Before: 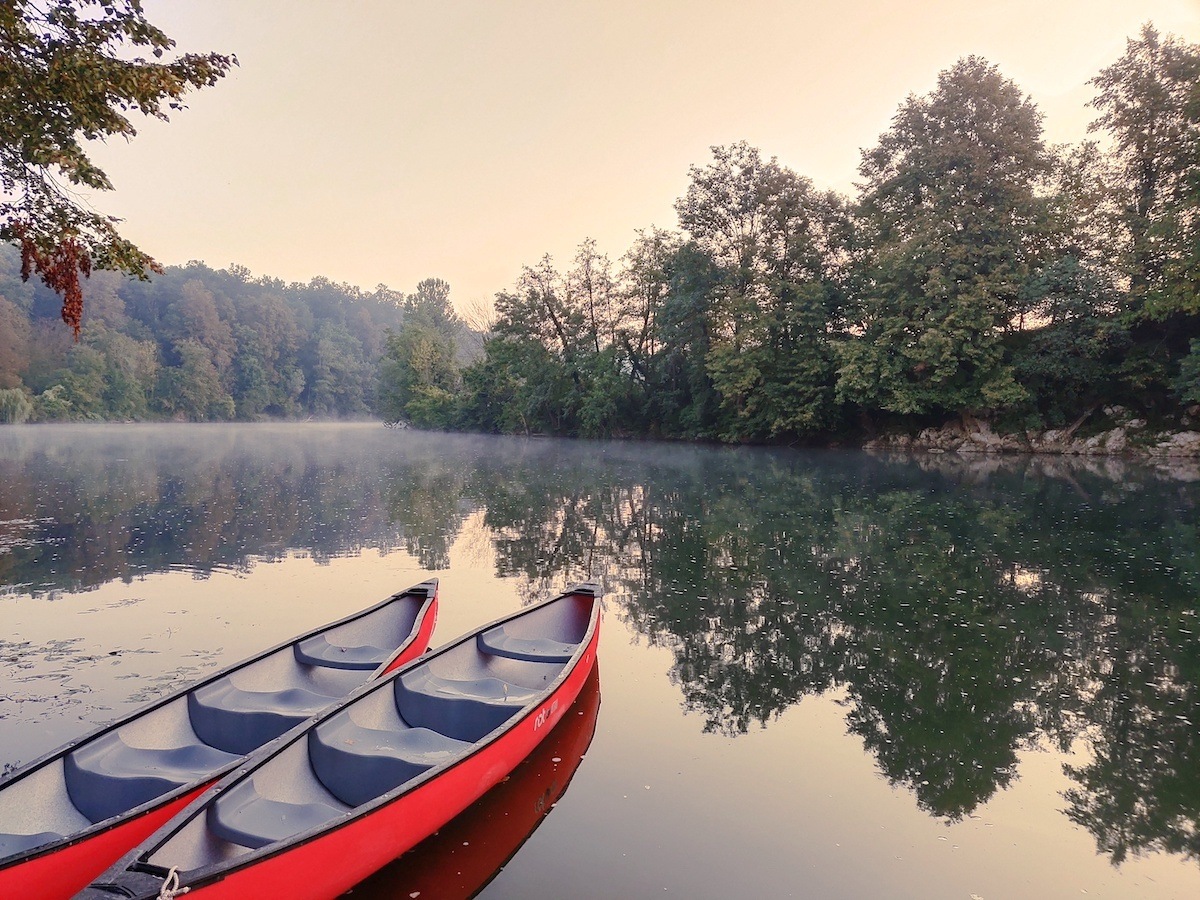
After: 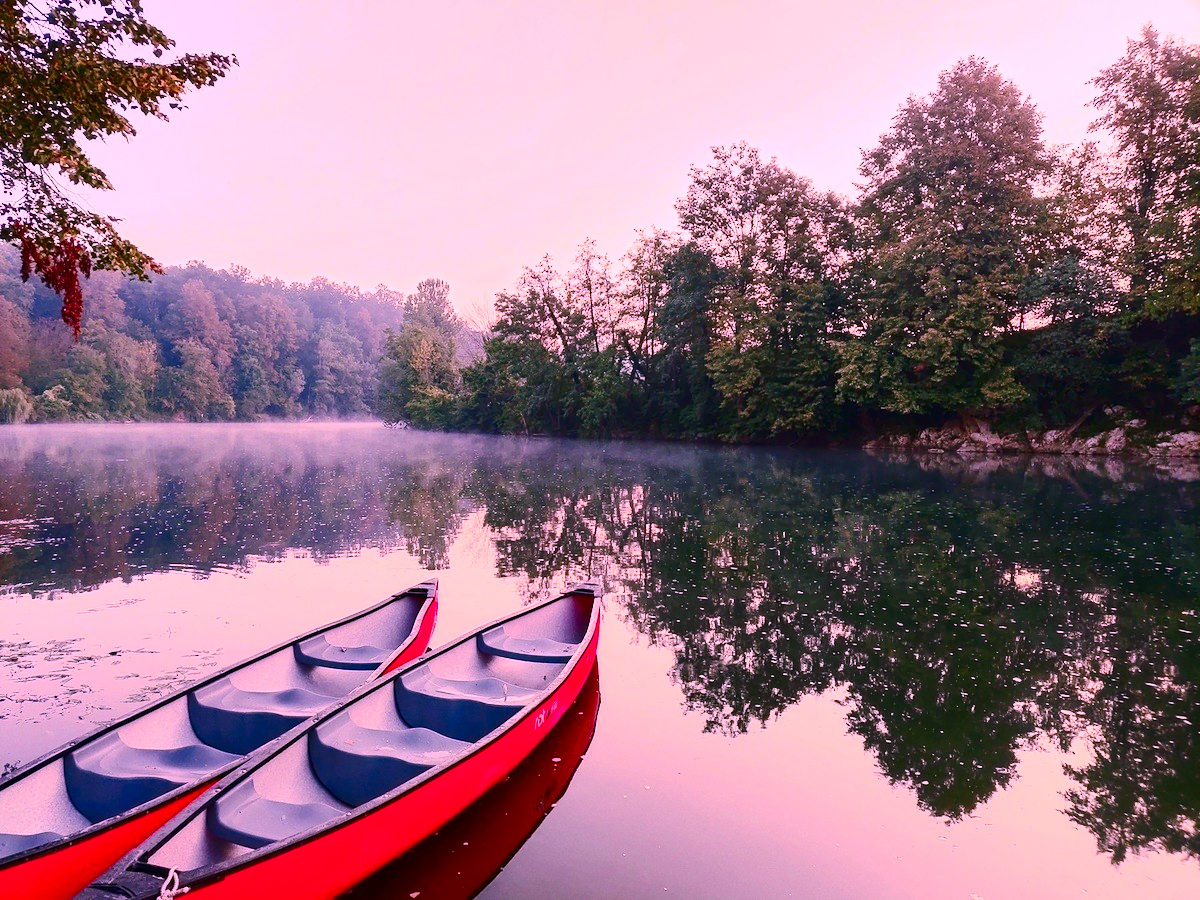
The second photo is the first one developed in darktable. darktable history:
color correction: highlights a* 18.73, highlights b* -12.15, saturation 1.65
contrast brightness saturation: contrast 0.3
